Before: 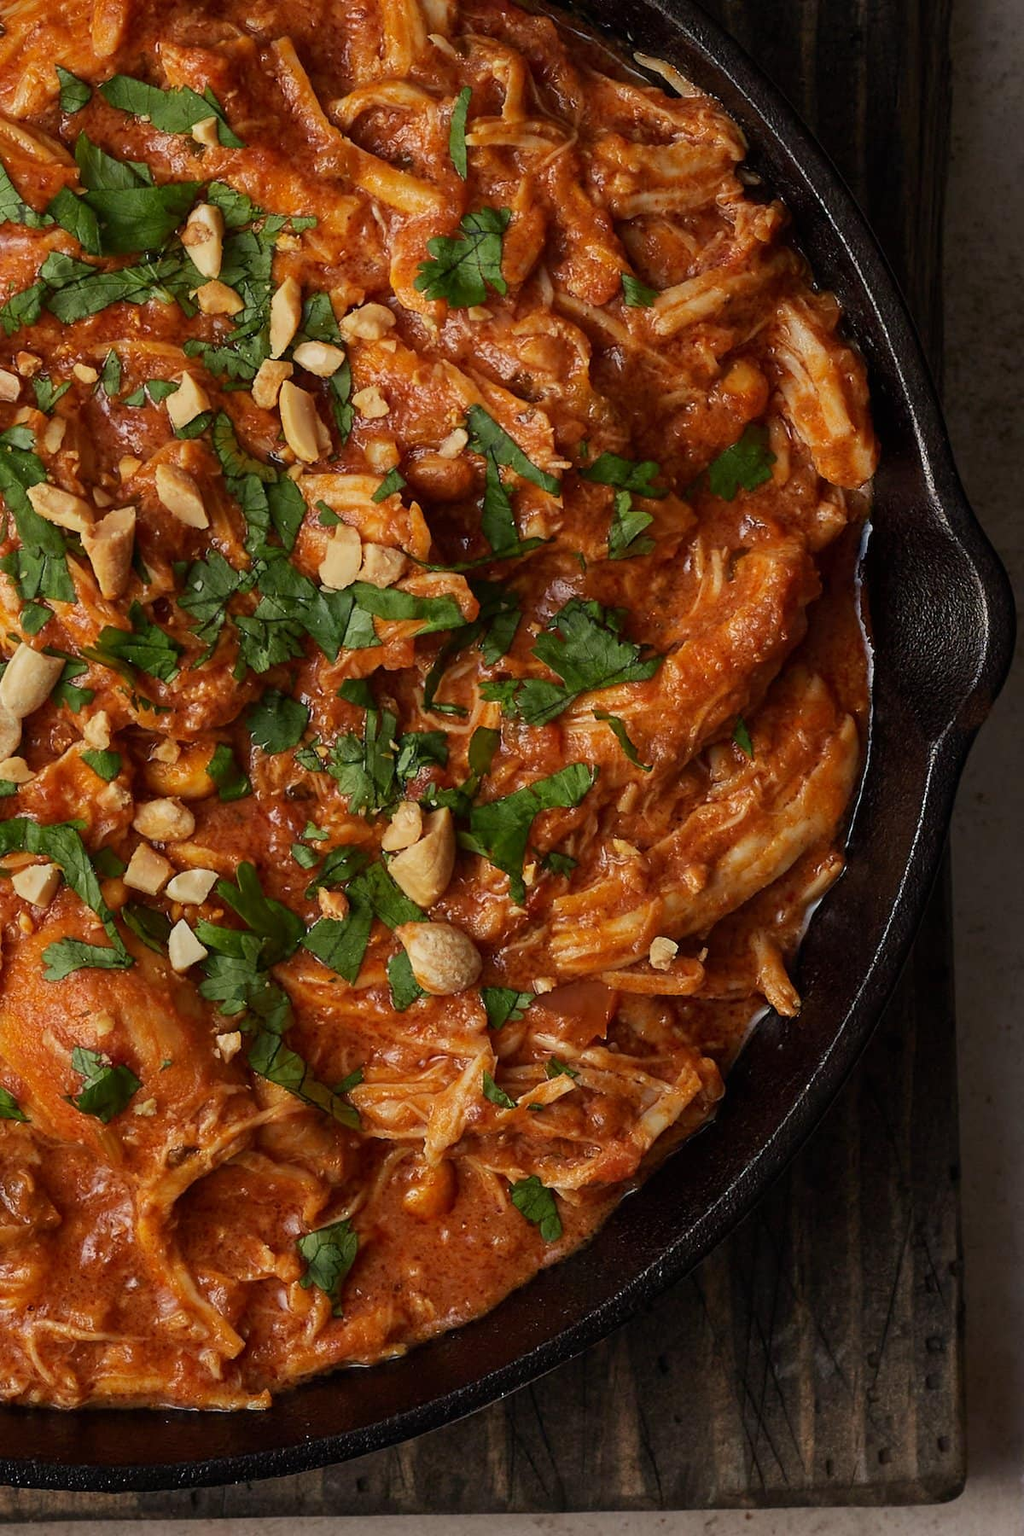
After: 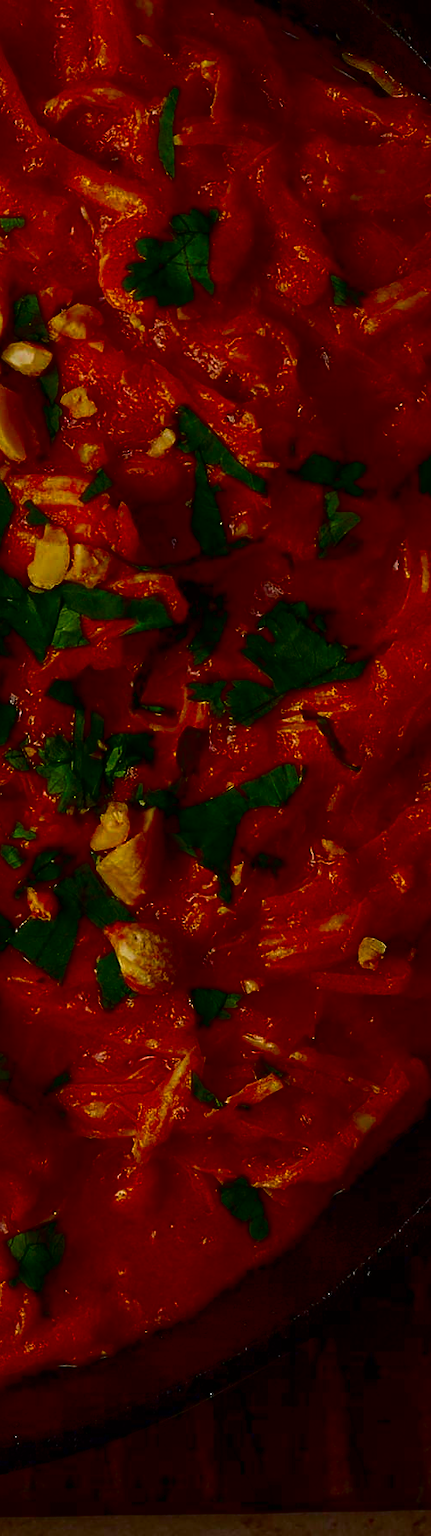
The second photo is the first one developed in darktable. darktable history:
crop: left 28.583%, right 29.231%
contrast brightness saturation: brightness -1, saturation 1
exposure: exposure 0.207 EV, compensate highlight preservation false
